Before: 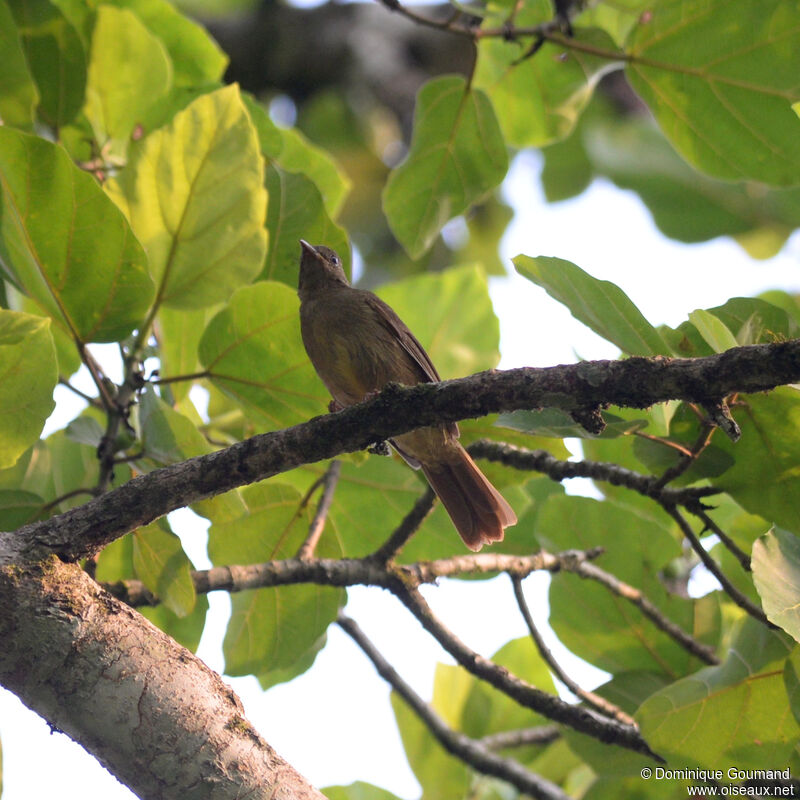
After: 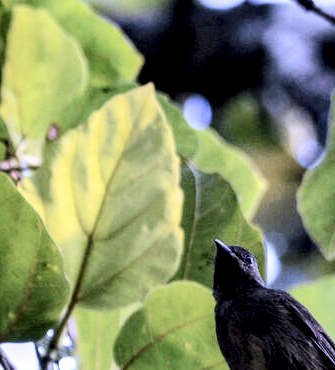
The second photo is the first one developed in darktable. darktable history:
crop and rotate: left 10.817%, top 0.062%, right 47.194%, bottom 53.626%
filmic rgb: black relative exposure -5 EV, white relative exposure 3.5 EV, hardness 3.19, contrast 1.5, highlights saturation mix -50%
tone curve: curves: ch0 [(0, 0) (0.078, 0.052) (0.236, 0.22) (0.427, 0.472) (0.508, 0.586) (0.654, 0.742) (0.793, 0.851) (0.994, 0.974)]; ch1 [(0, 0) (0.161, 0.092) (0.35, 0.33) (0.392, 0.392) (0.456, 0.456) (0.505, 0.502) (0.537, 0.518) (0.553, 0.534) (0.602, 0.579) (0.718, 0.718) (1, 1)]; ch2 [(0, 0) (0.346, 0.362) (0.411, 0.412) (0.502, 0.502) (0.531, 0.521) (0.586, 0.59) (0.621, 0.604) (1, 1)], color space Lab, independent channels, preserve colors none
white balance: red 0.98, blue 1.61
local contrast: detail 154%
